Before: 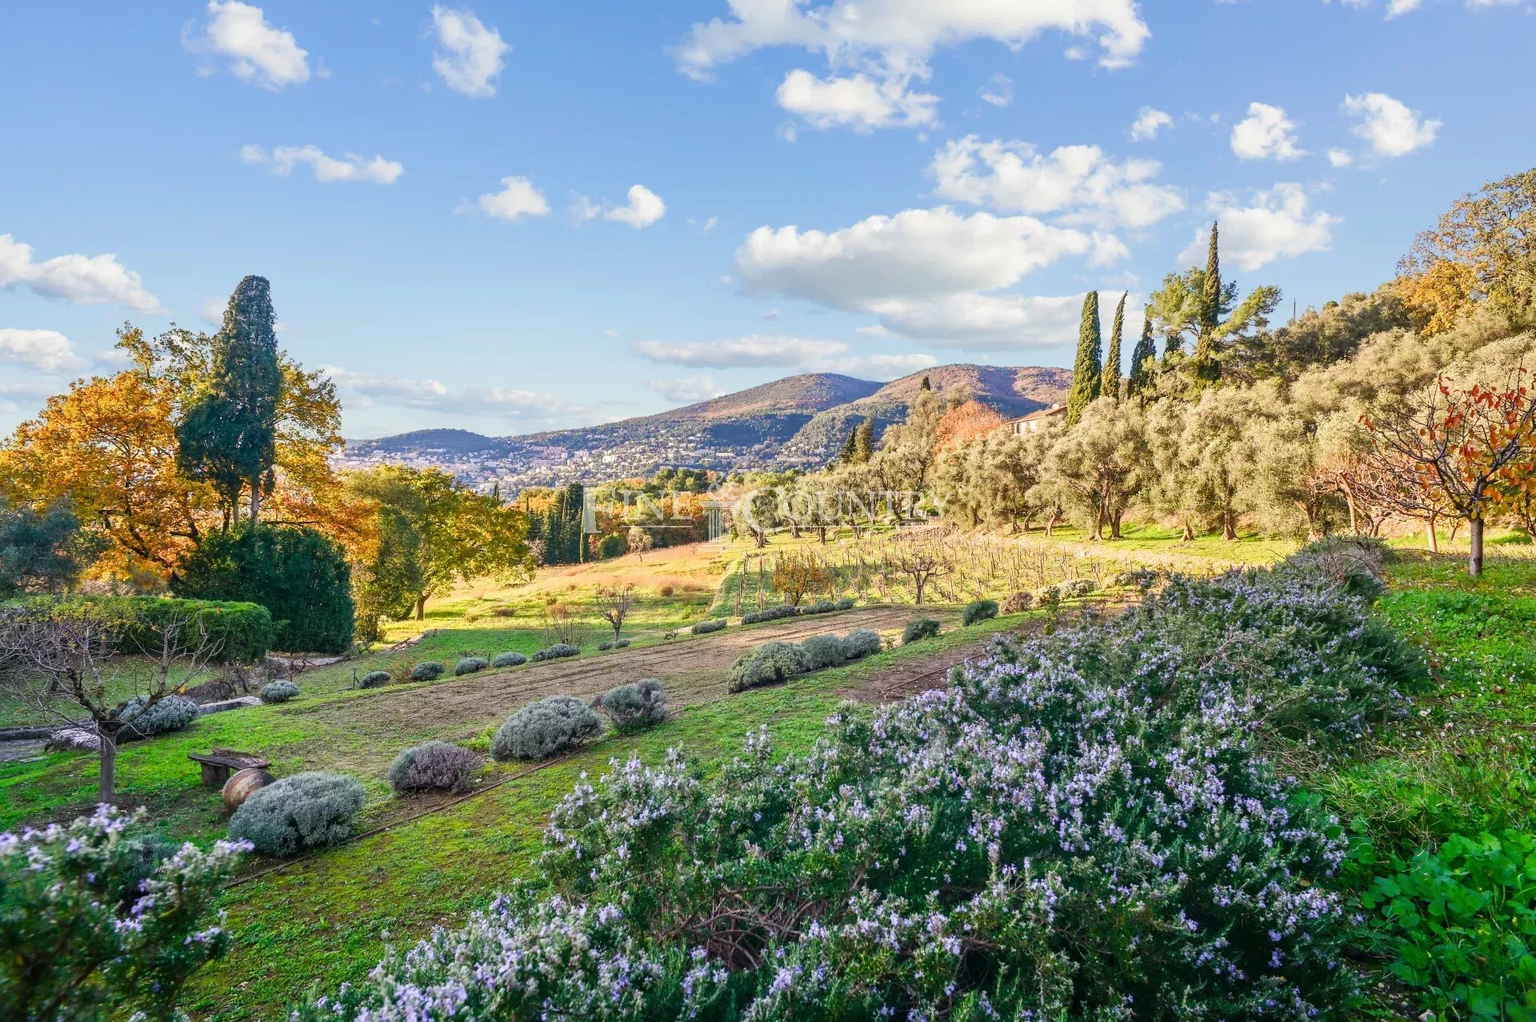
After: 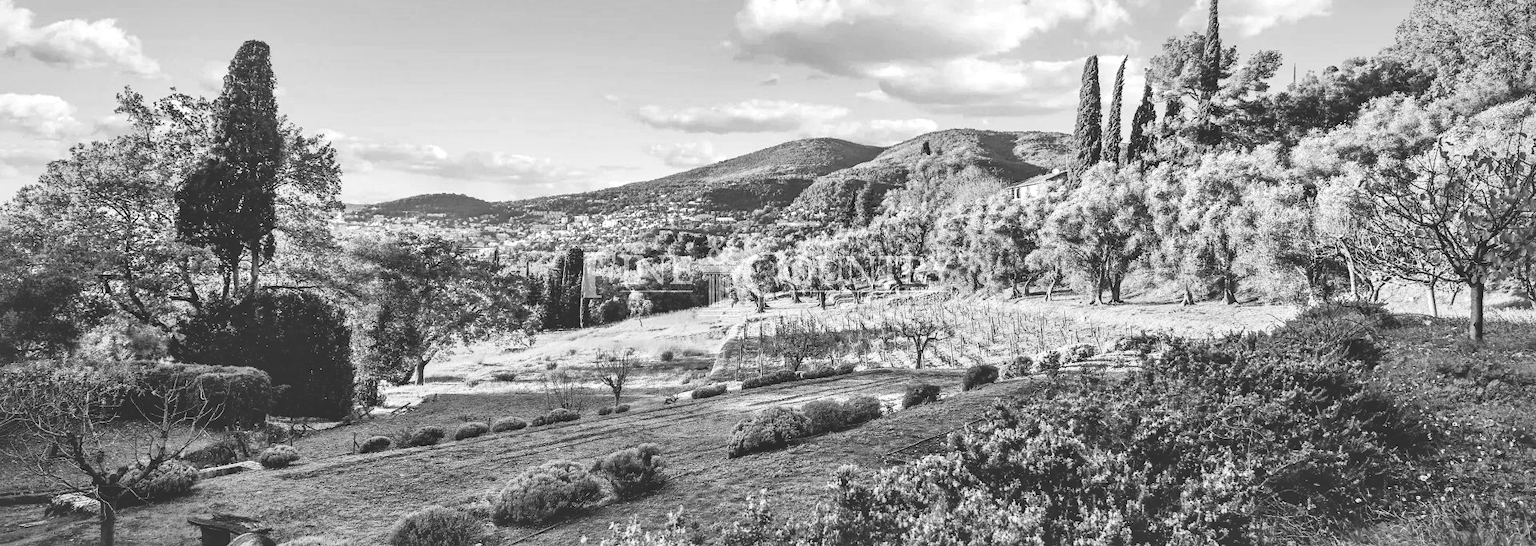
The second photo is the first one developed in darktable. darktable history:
crop and rotate: top 23.043%, bottom 23.437%
contrast brightness saturation: contrast -0.15, brightness 0.05, saturation -0.12
local contrast: mode bilateral grid, contrast 25, coarseness 60, detail 151%, midtone range 0.2
exposure: exposure 0.367 EV, compensate highlight preservation false
base curve: curves: ch0 [(0, 0.02) (0.083, 0.036) (1, 1)], preserve colors none
monochrome: size 1
